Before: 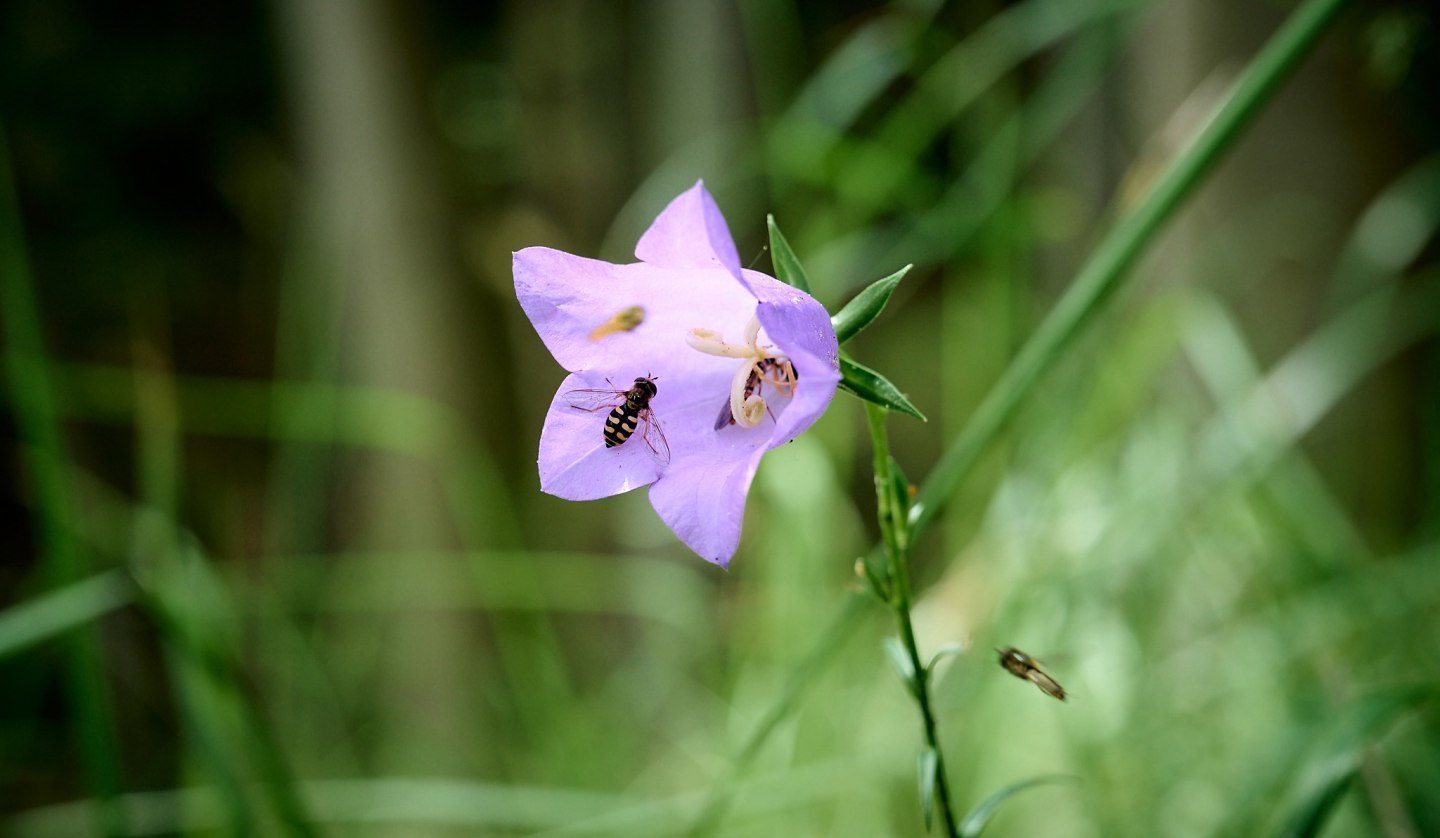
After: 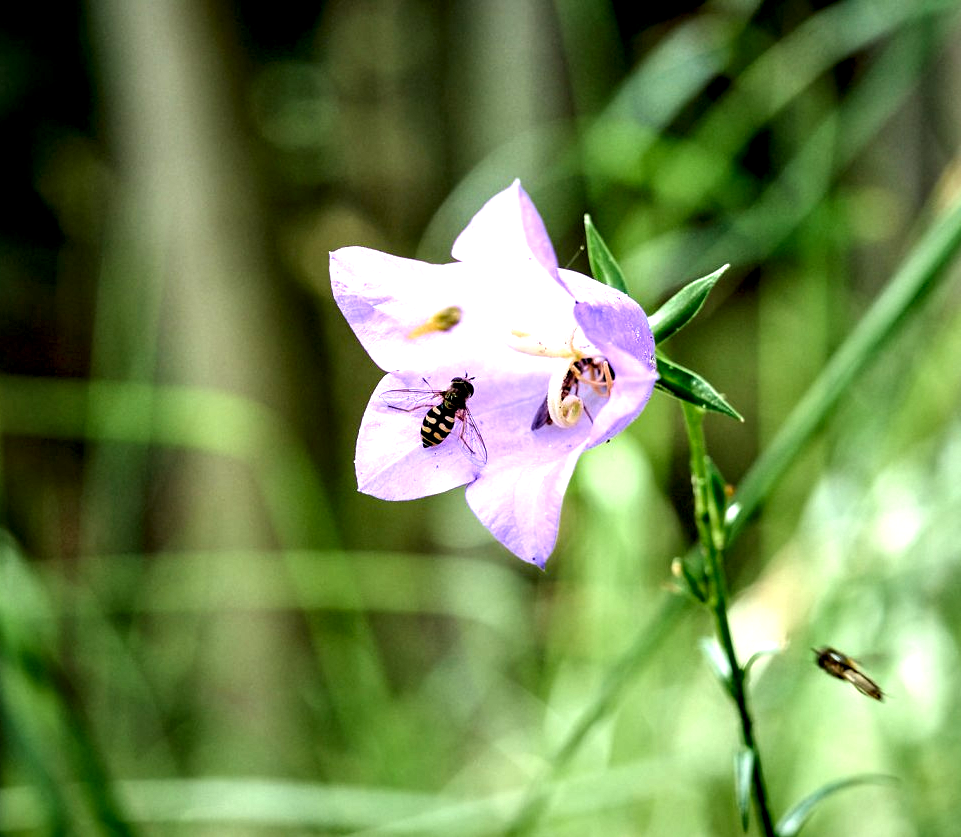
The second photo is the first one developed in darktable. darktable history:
crop and rotate: left 12.743%, right 20.515%
exposure: exposure 0.606 EV, compensate highlight preservation false
local contrast: on, module defaults
contrast equalizer: octaves 7, y [[0.6 ×6], [0.55 ×6], [0 ×6], [0 ×6], [0 ×6]]
color zones: curves: ch0 [(0, 0.5) (0.143, 0.5) (0.286, 0.5) (0.429, 0.5) (0.571, 0.5) (0.714, 0.476) (0.857, 0.5) (1, 0.5)]; ch2 [(0, 0.5) (0.143, 0.5) (0.286, 0.5) (0.429, 0.5) (0.571, 0.5) (0.714, 0.487) (0.857, 0.5) (1, 0.5)]
